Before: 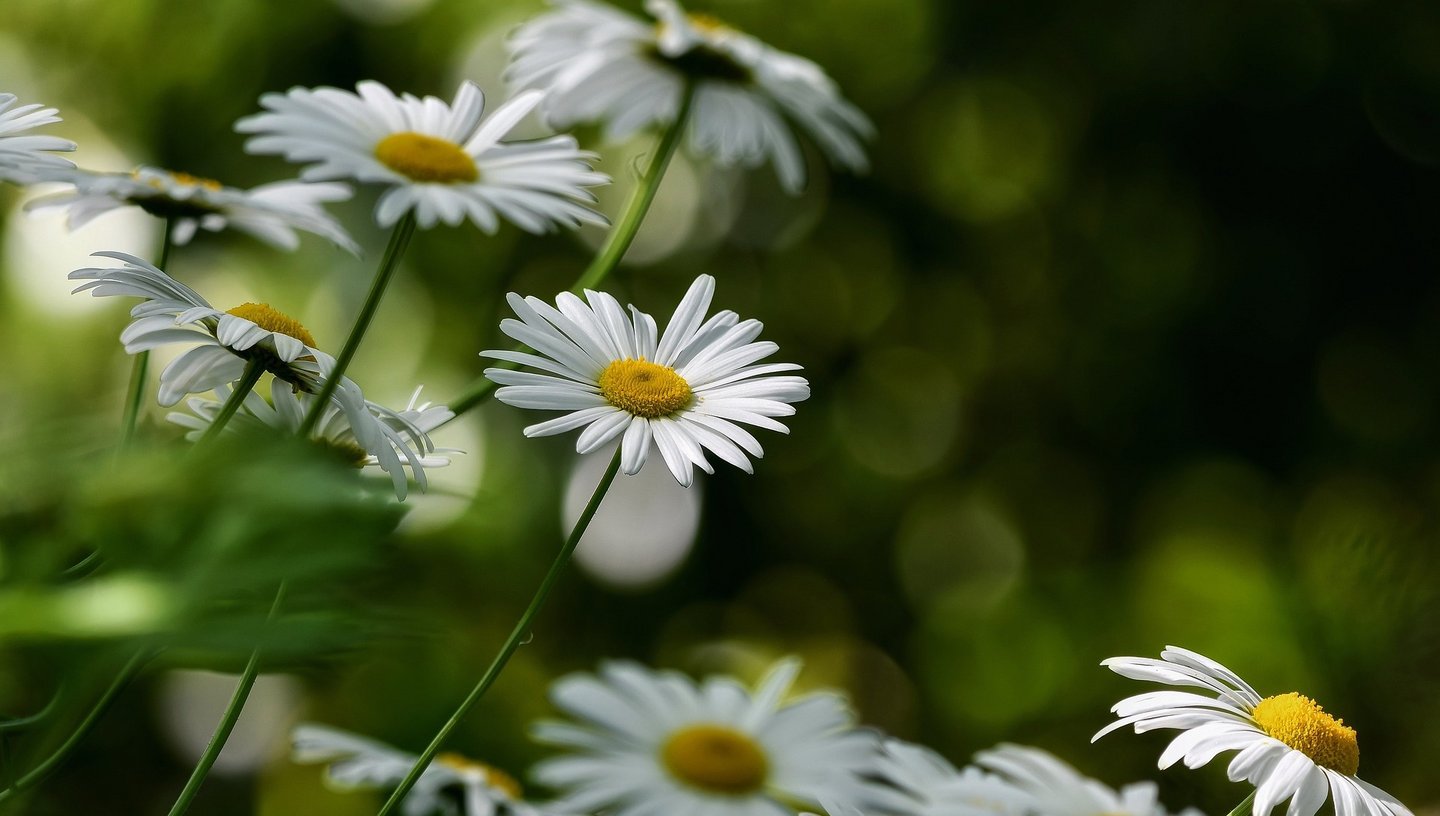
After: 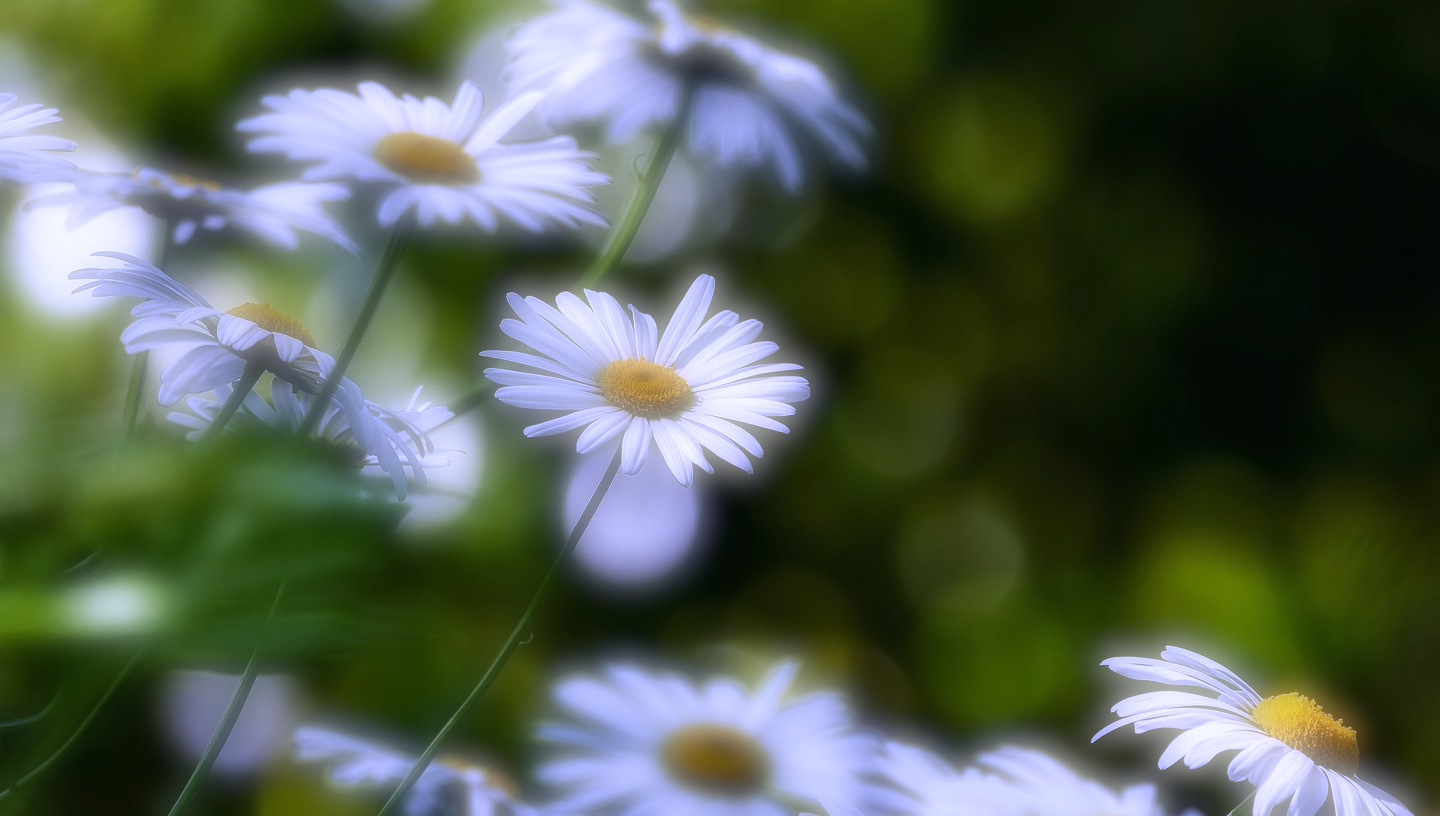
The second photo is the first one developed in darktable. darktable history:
white balance: red 0.98, blue 1.61
soften: on, module defaults
